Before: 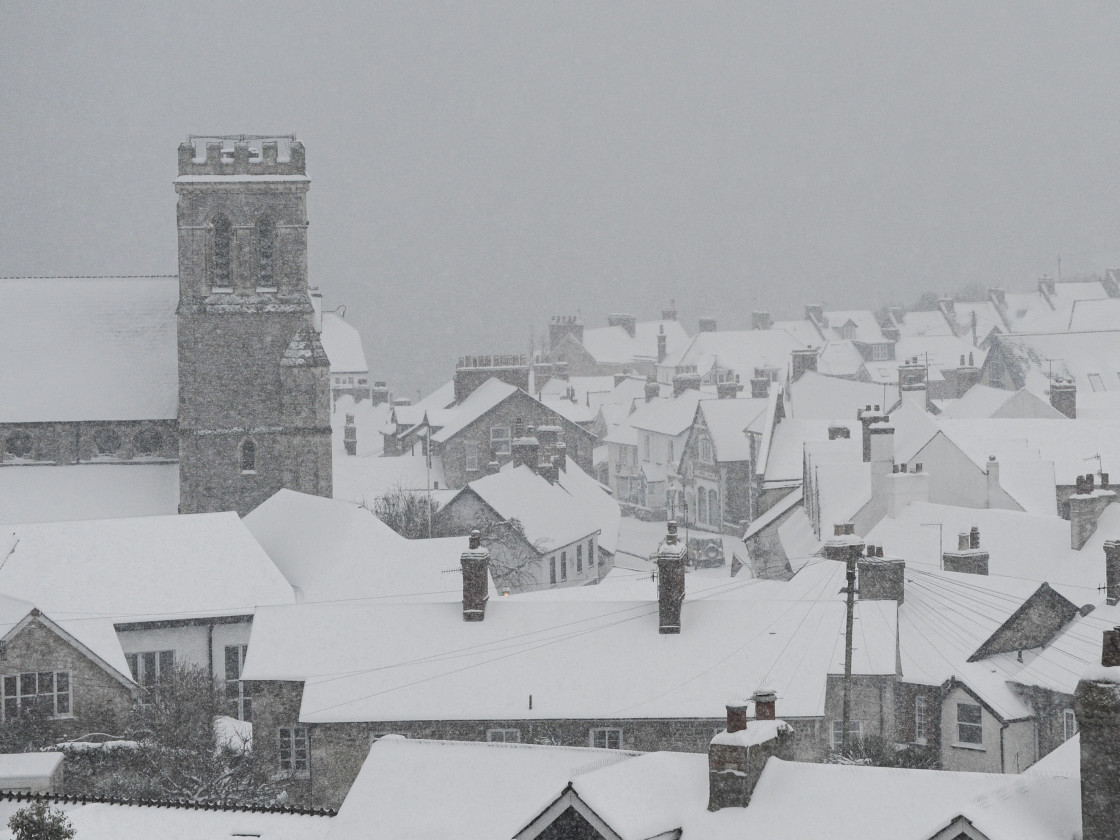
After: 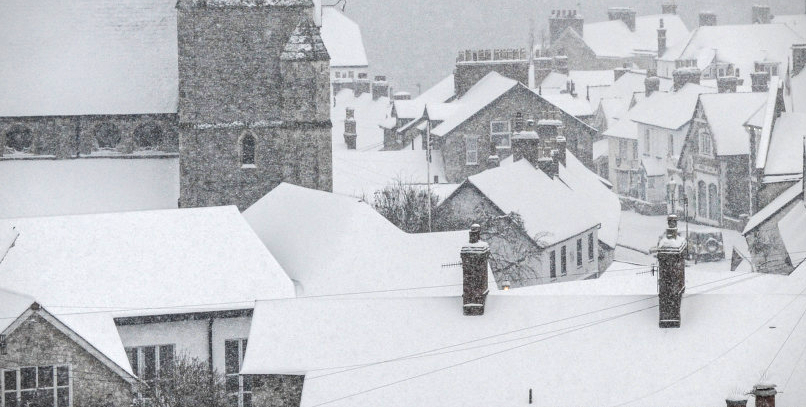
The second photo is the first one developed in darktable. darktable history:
exposure: black level correction 0, exposure 0.5 EV, compensate highlight preservation false
white balance: red 1, blue 1
velvia: on, module defaults
local contrast: highlights 20%, detail 150%
vignetting: fall-off start 91.19%
crop: top 36.498%, right 27.964%, bottom 14.995%
